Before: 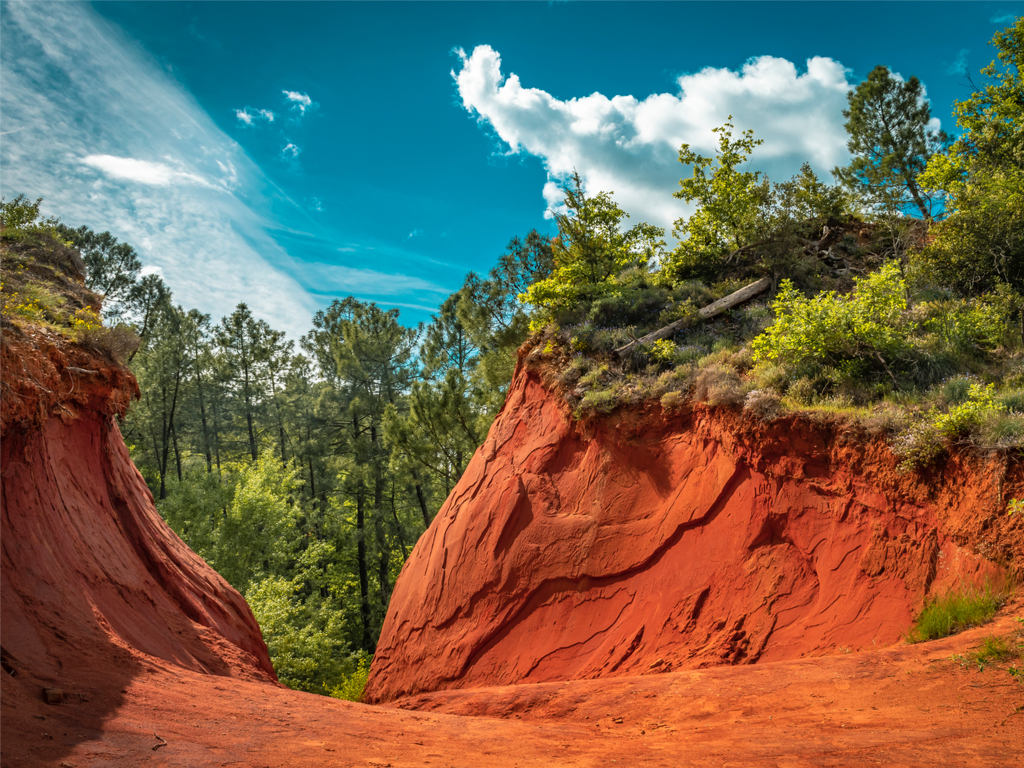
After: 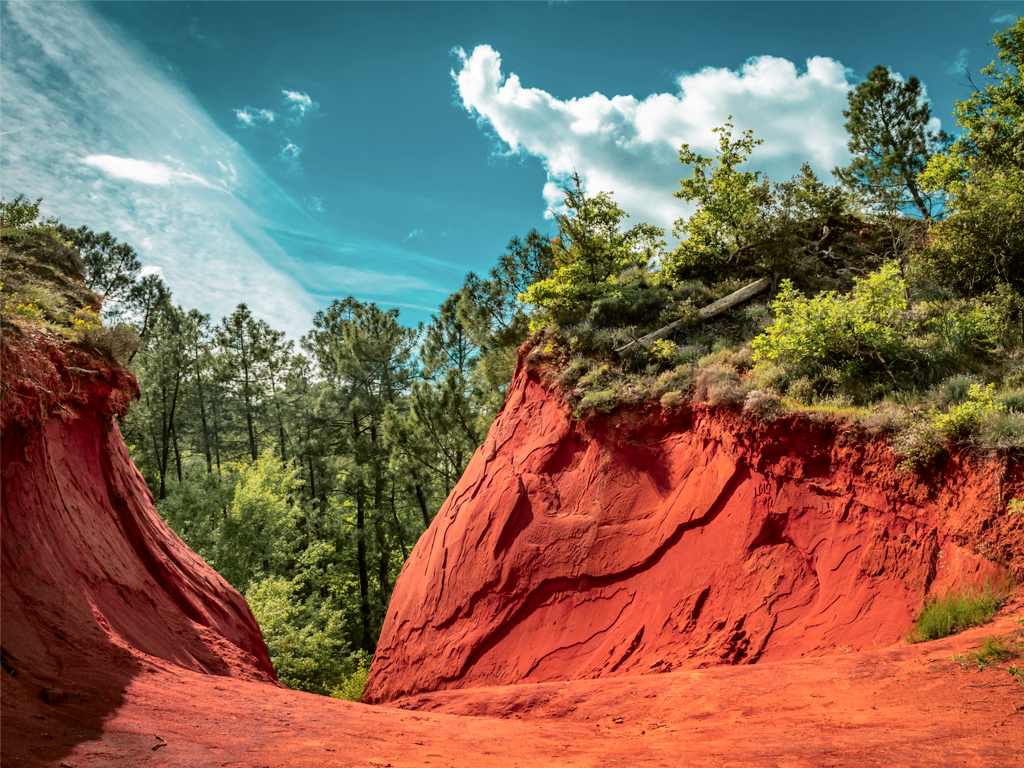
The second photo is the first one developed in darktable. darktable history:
tone curve: curves: ch0 [(0.003, 0) (0.066, 0.031) (0.163, 0.112) (0.264, 0.238) (0.395, 0.421) (0.517, 0.56) (0.684, 0.734) (0.791, 0.814) (1, 1)]; ch1 [(0, 0) (0.164, 0.115) (0.337, 0.332) (0.39, 0.398) (0.464, 0.461) (0.501, 0.5) (0.507, 0.5) (0.534, 0.532) (0.577, 0.59) (0.652, 0.681) (0.733, 0.749) (0.811, 0.796) (1, 1)]; ch2 [(0, 0) (0.337, 0.382) (0.464, 0.476) (0.501, 0.502) (0.527, 0.54) (0.551, 0.565) (0.6, 0.59) (0.687, 0.675) (1, 1)], color space Lab, independent channels, preserve colors none
